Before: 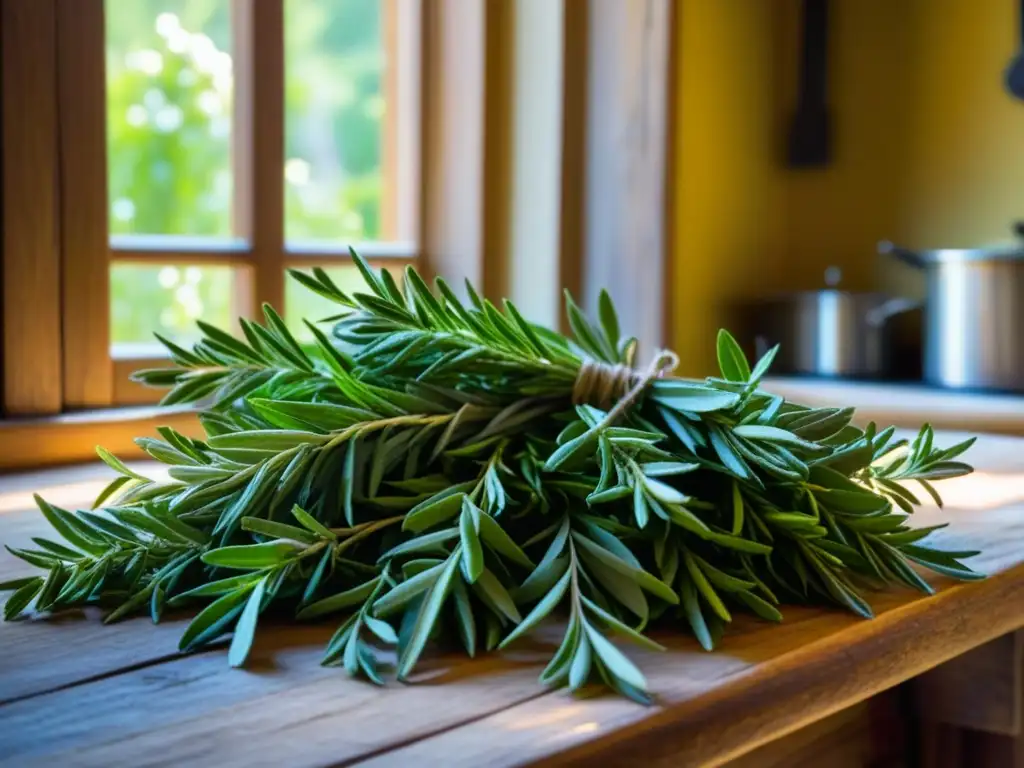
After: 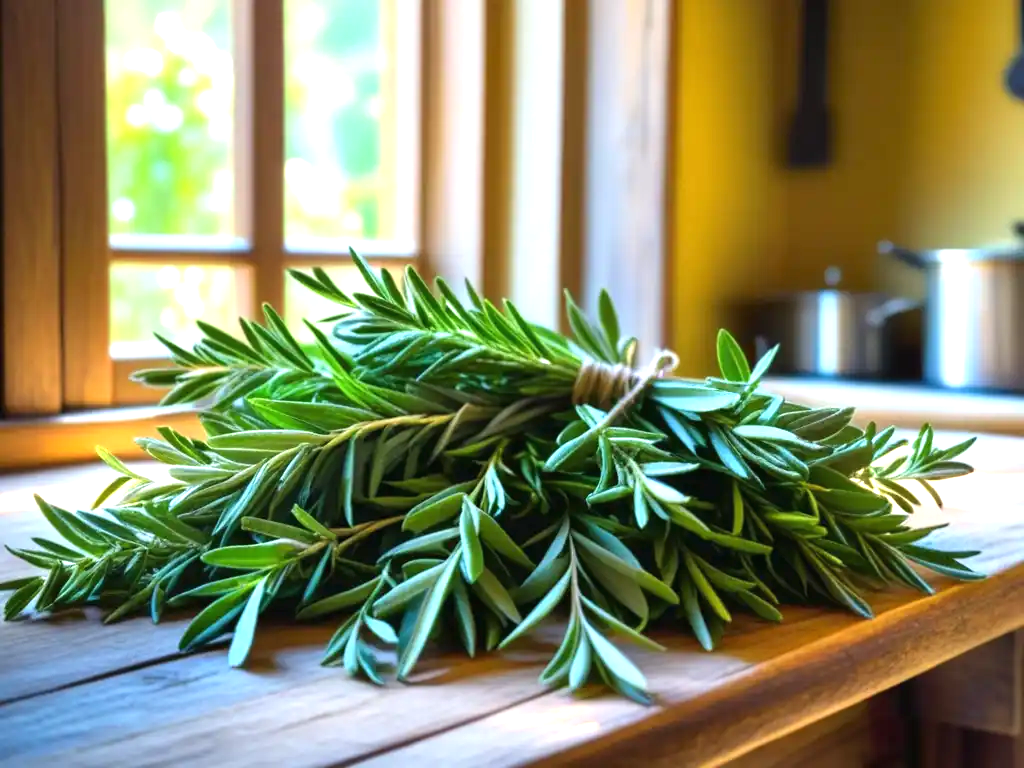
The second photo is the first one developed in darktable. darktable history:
exposure: black level correction -0.001, exposure 0.902 EV, compensate exposure bias true, compensate highlight preservation false
